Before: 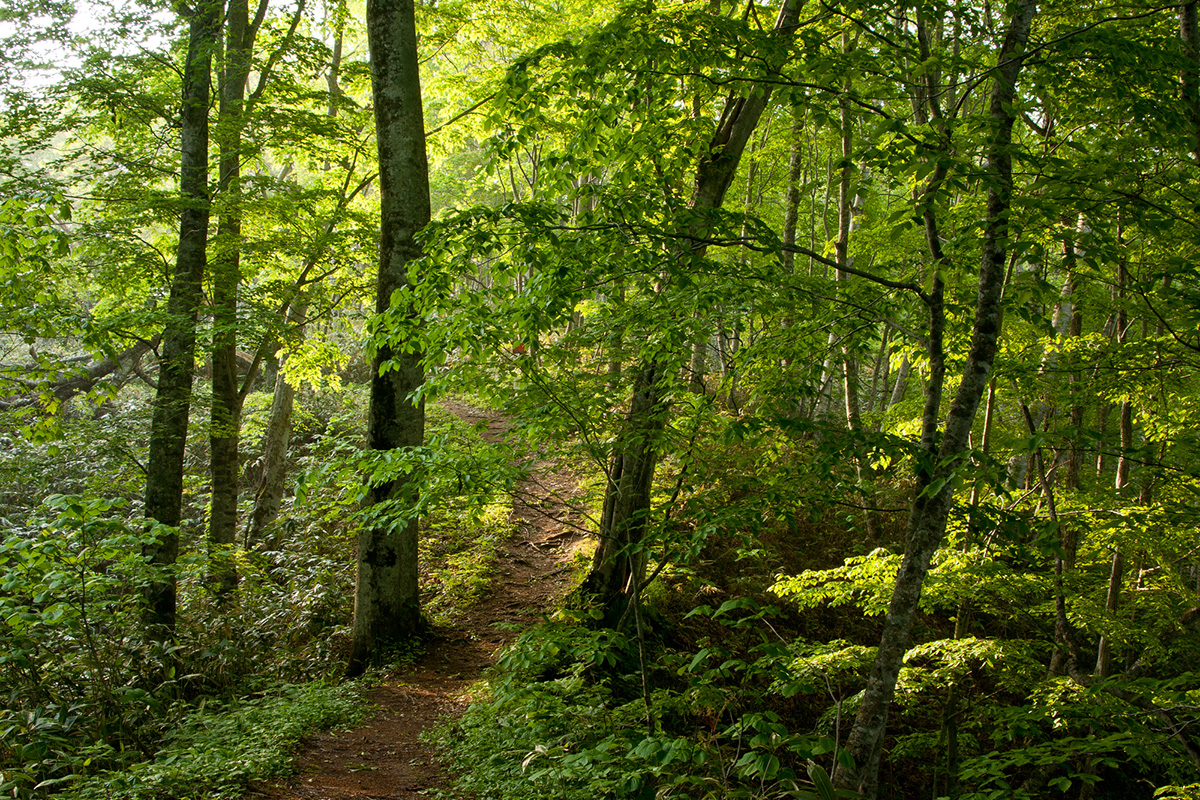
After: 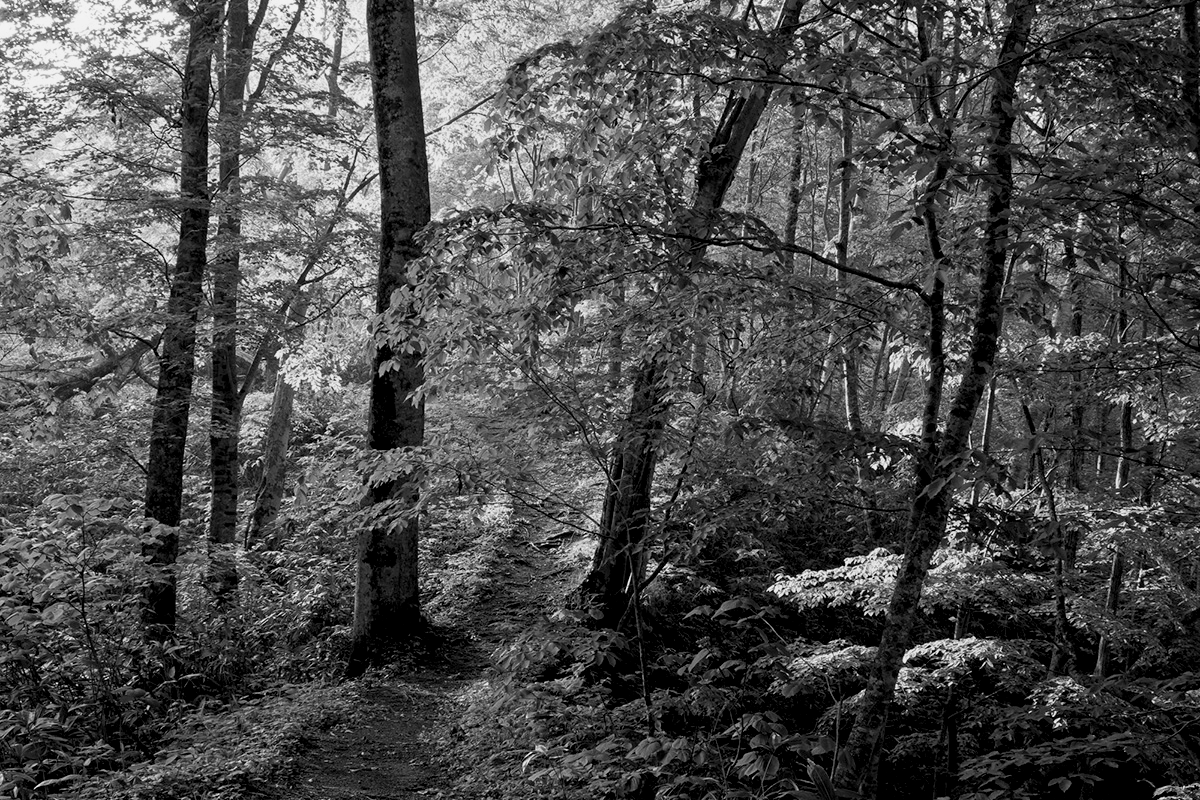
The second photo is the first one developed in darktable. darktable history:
monochrome: on, module defaults
exposure: black level correction 0.009, exposure -0.159 EV, compensate highlight preservation false
